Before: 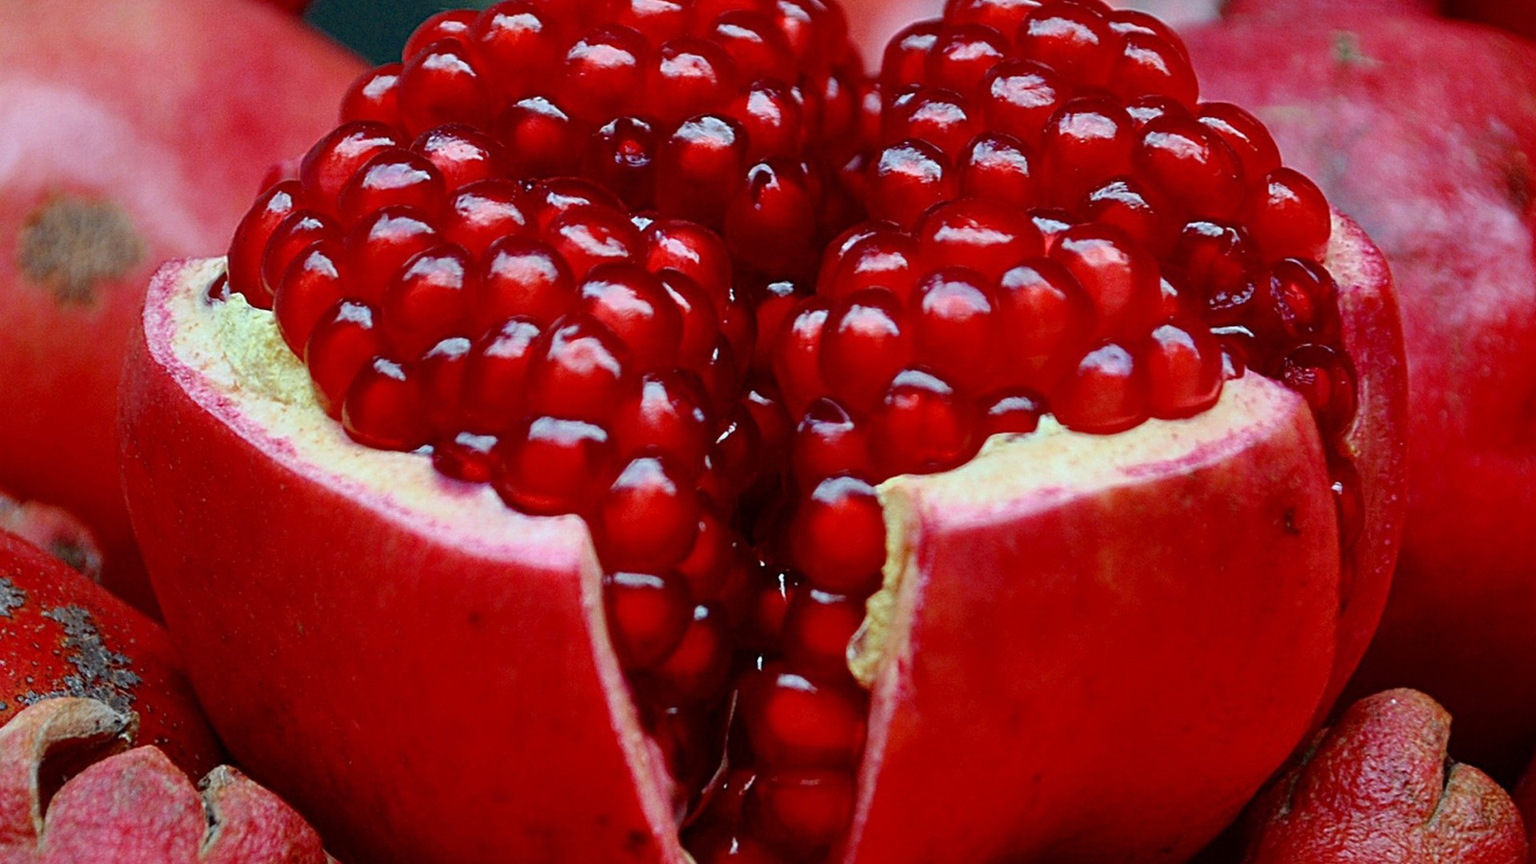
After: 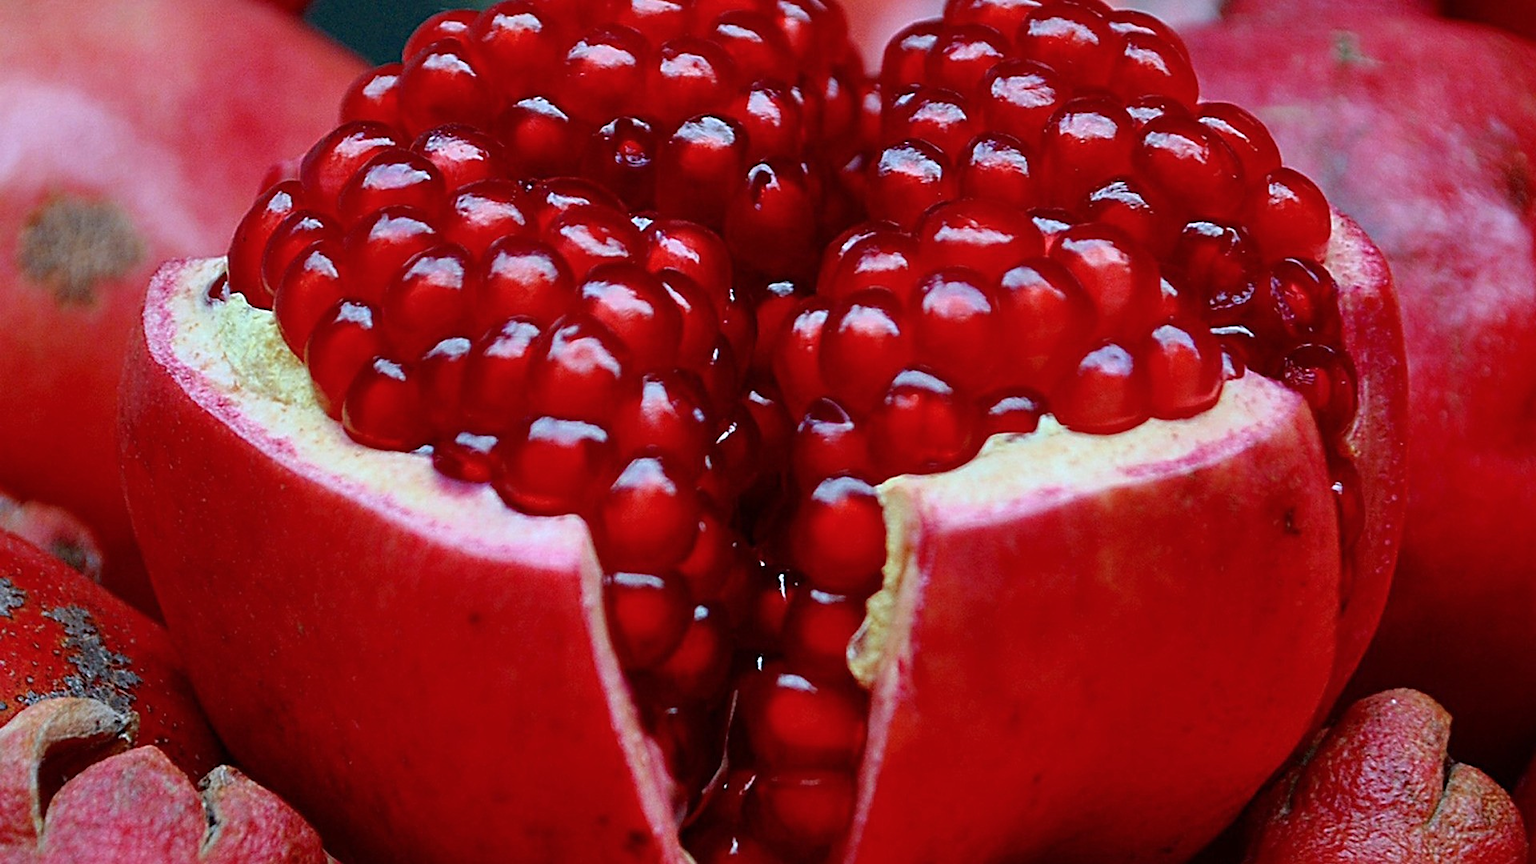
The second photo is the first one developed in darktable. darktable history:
color calibration: illuminant as shot in camera, x 0.358, y 0.373, temperature 4628.91 K
sharpen: radius 1.854, amount 0.408, threshold 1.7
